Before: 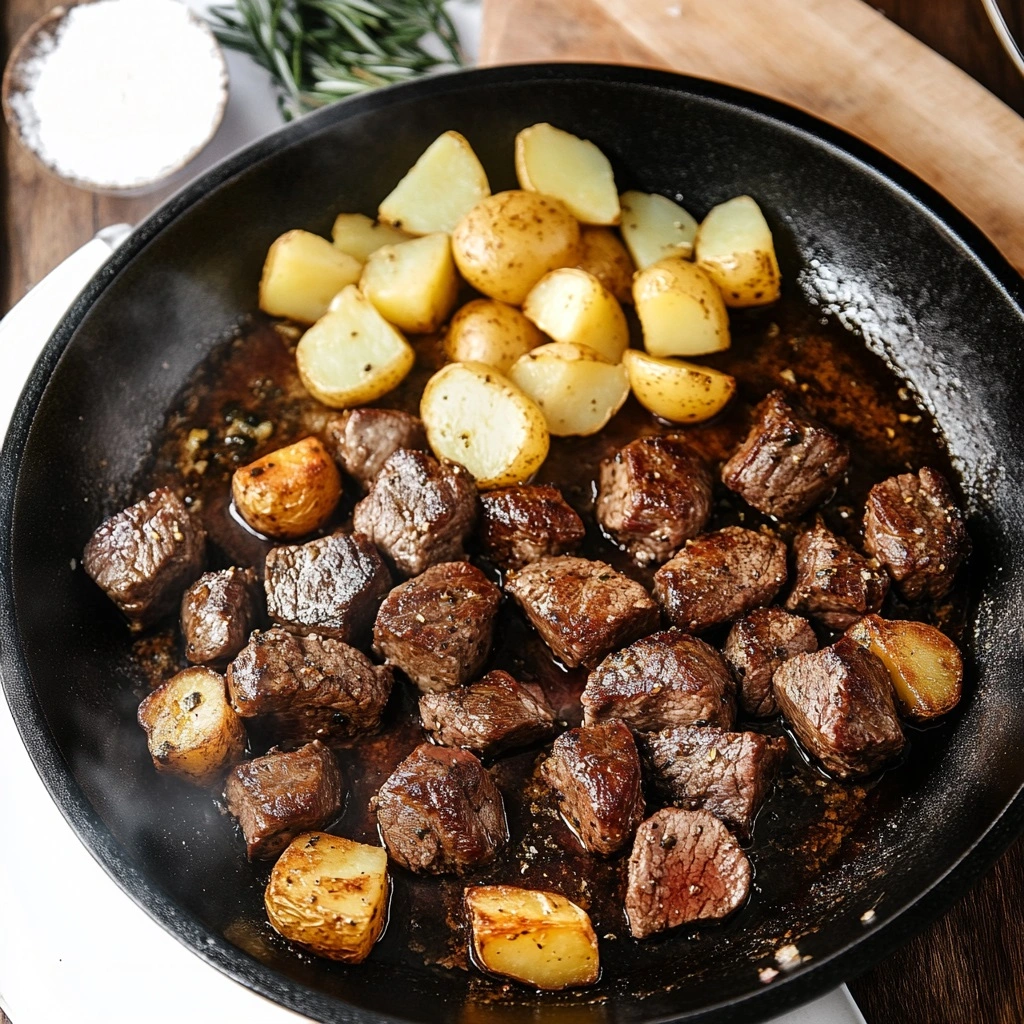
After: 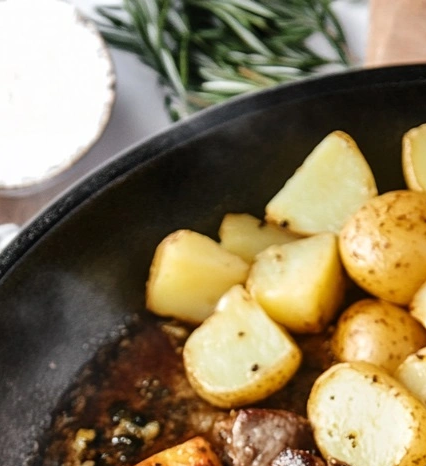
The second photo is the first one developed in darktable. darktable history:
crop and rotate: left 11.045%, top 0.057%, right 47.336%, bottom 54.349%
